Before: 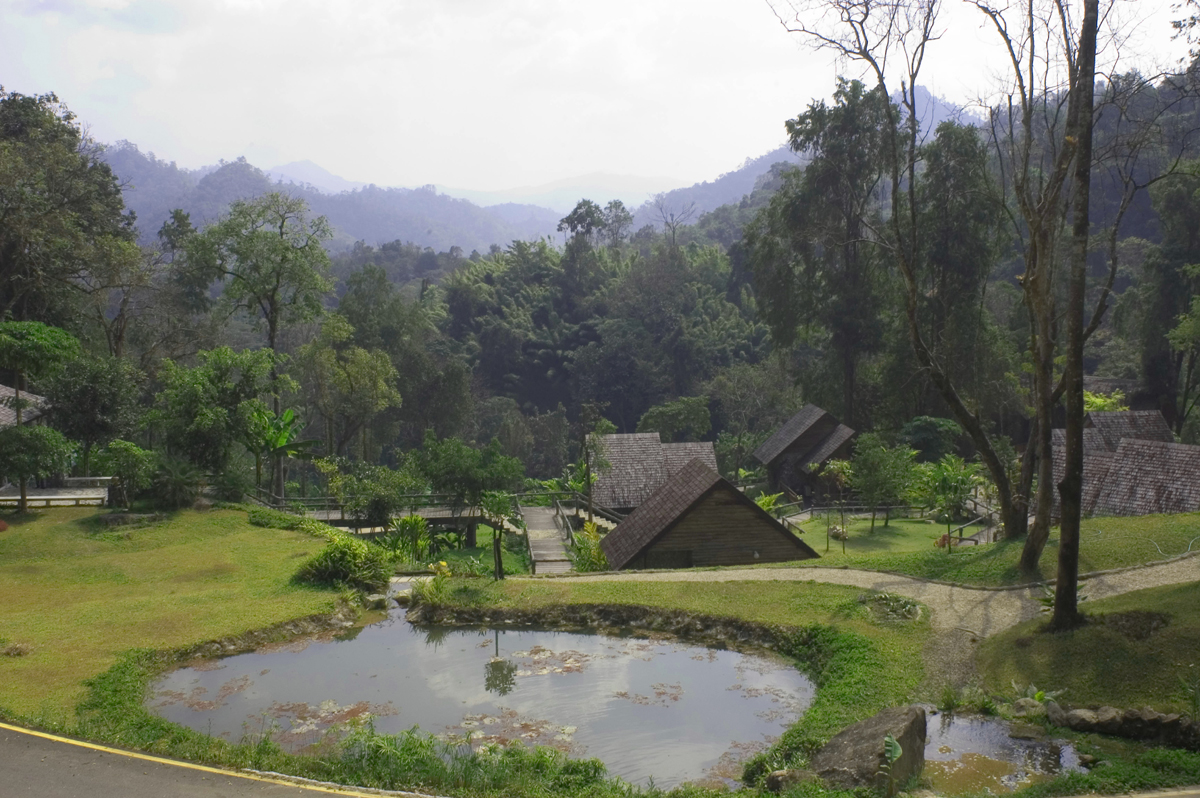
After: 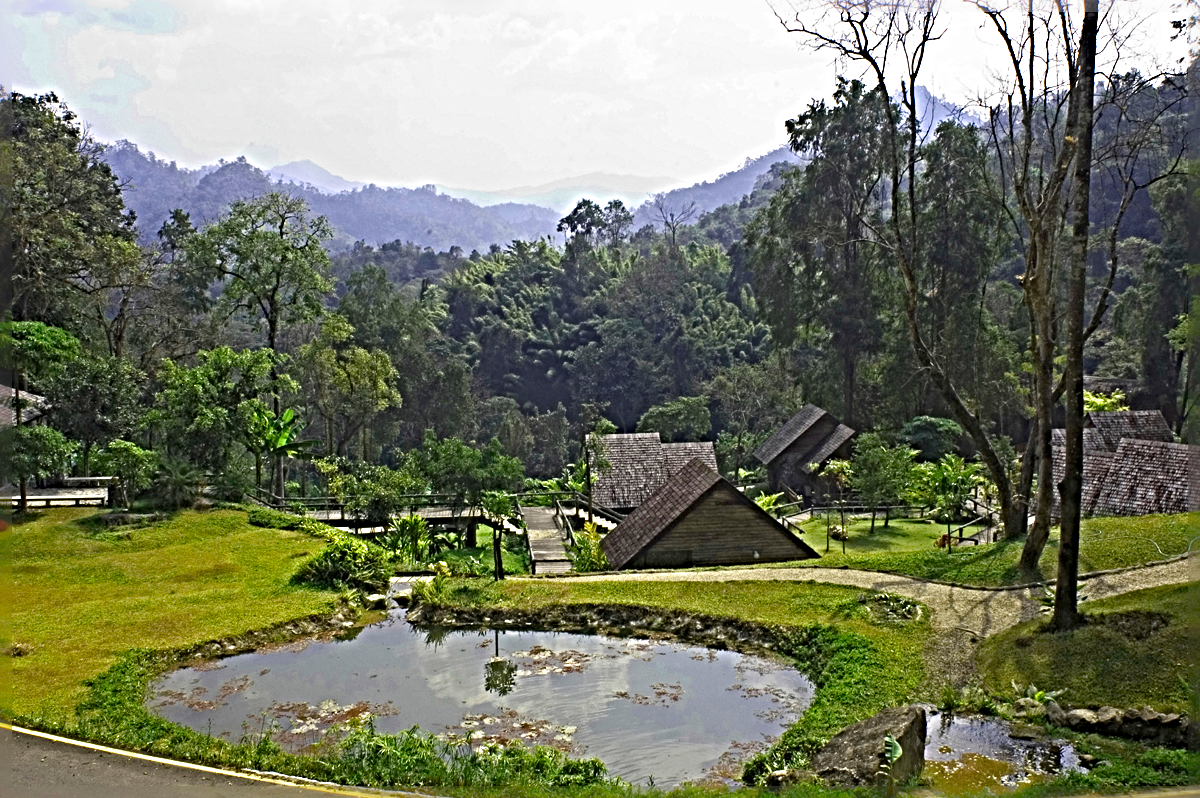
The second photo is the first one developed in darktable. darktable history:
sharpen: radius 6.3, amount 1.8, threshold 0
velvia: strength 32%, mid-tones bias 0.2
